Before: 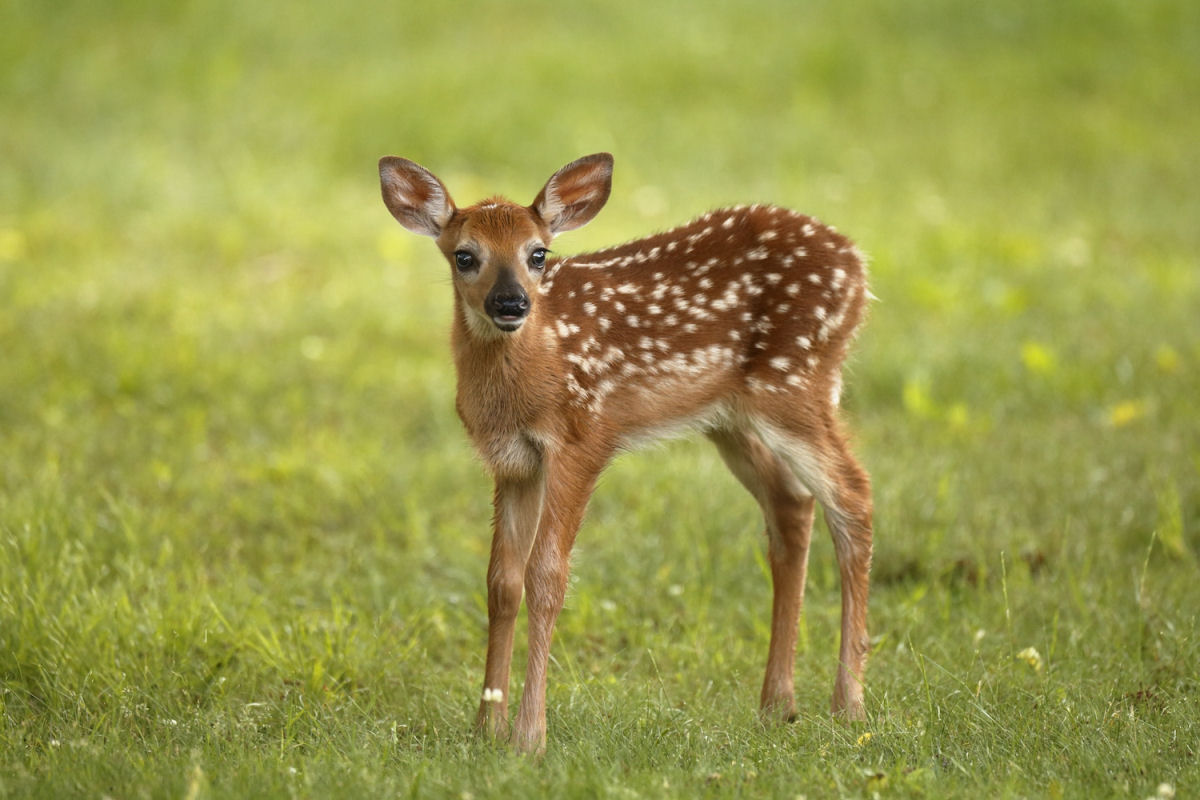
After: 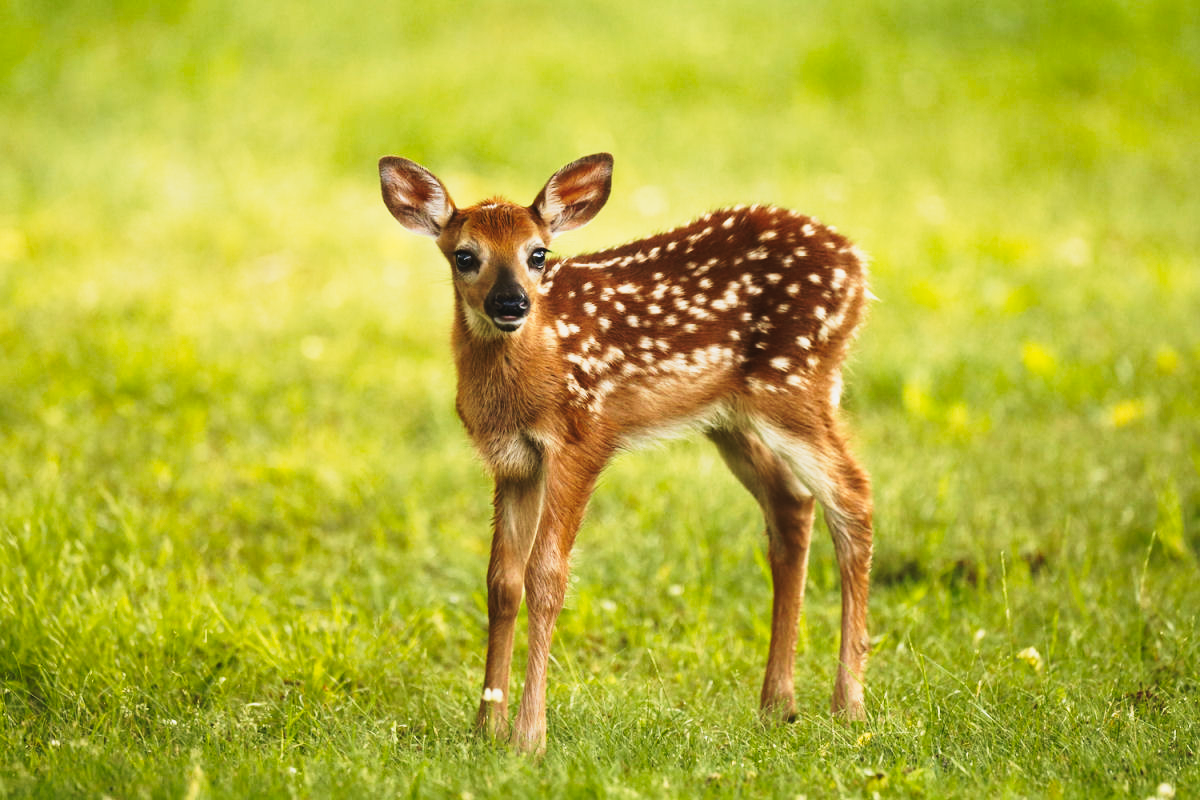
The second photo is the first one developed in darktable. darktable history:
velvia: on, module defaults
tone curve: curves: ch0 [(0, 0.031) (0.145, 0.106) (0.319, 0.269) (0.495, 0.544) (0.707, 0.833) (0.859, 0.931) (1, 0.967)]; ch1 [(0, 0) (0.279, 0.218) (0.424, 0.411) (0.495, 0.504) (0.538, 0.55) (0.578, 0.595) (0.707, 0.778) (1, 1)]; ch2 [(0, 0) (0.125, 0.089) (0.353, 0.329) (0.436, 0.432) (0.552, 0.554) (0.615, 0.674) (1, 1)], preserve colors none
